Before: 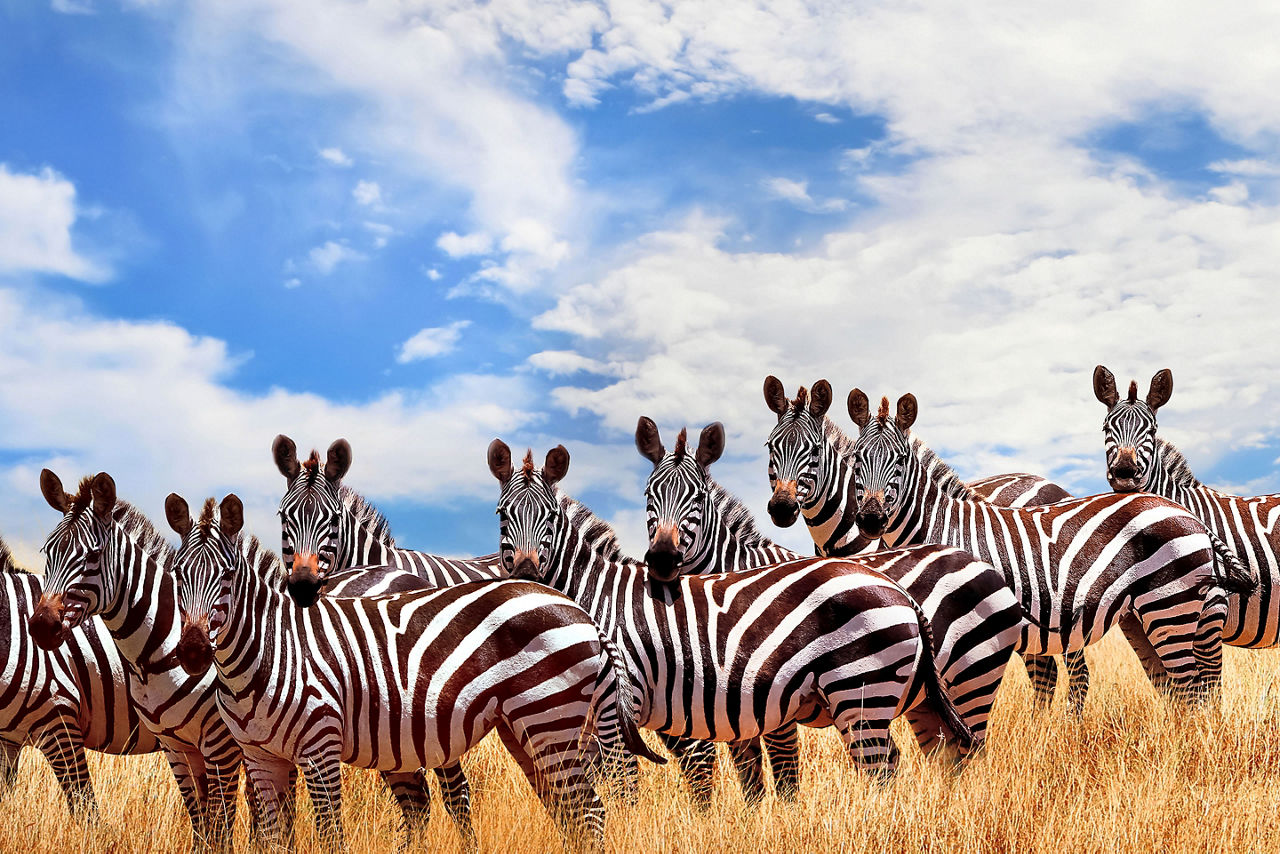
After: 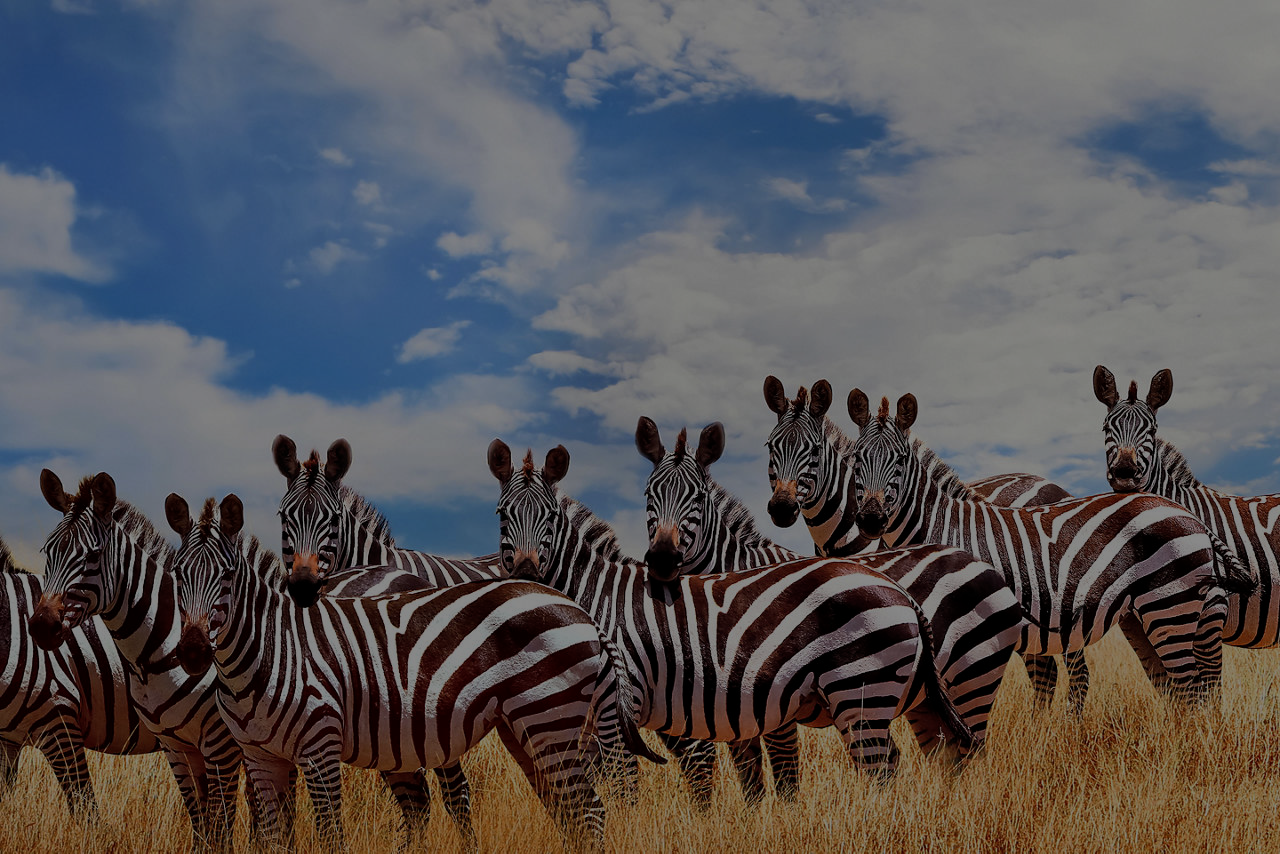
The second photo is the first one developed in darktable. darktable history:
exposure: exposure -2.004 EV, compensate exposure bias true, compensate highlight preservation false
